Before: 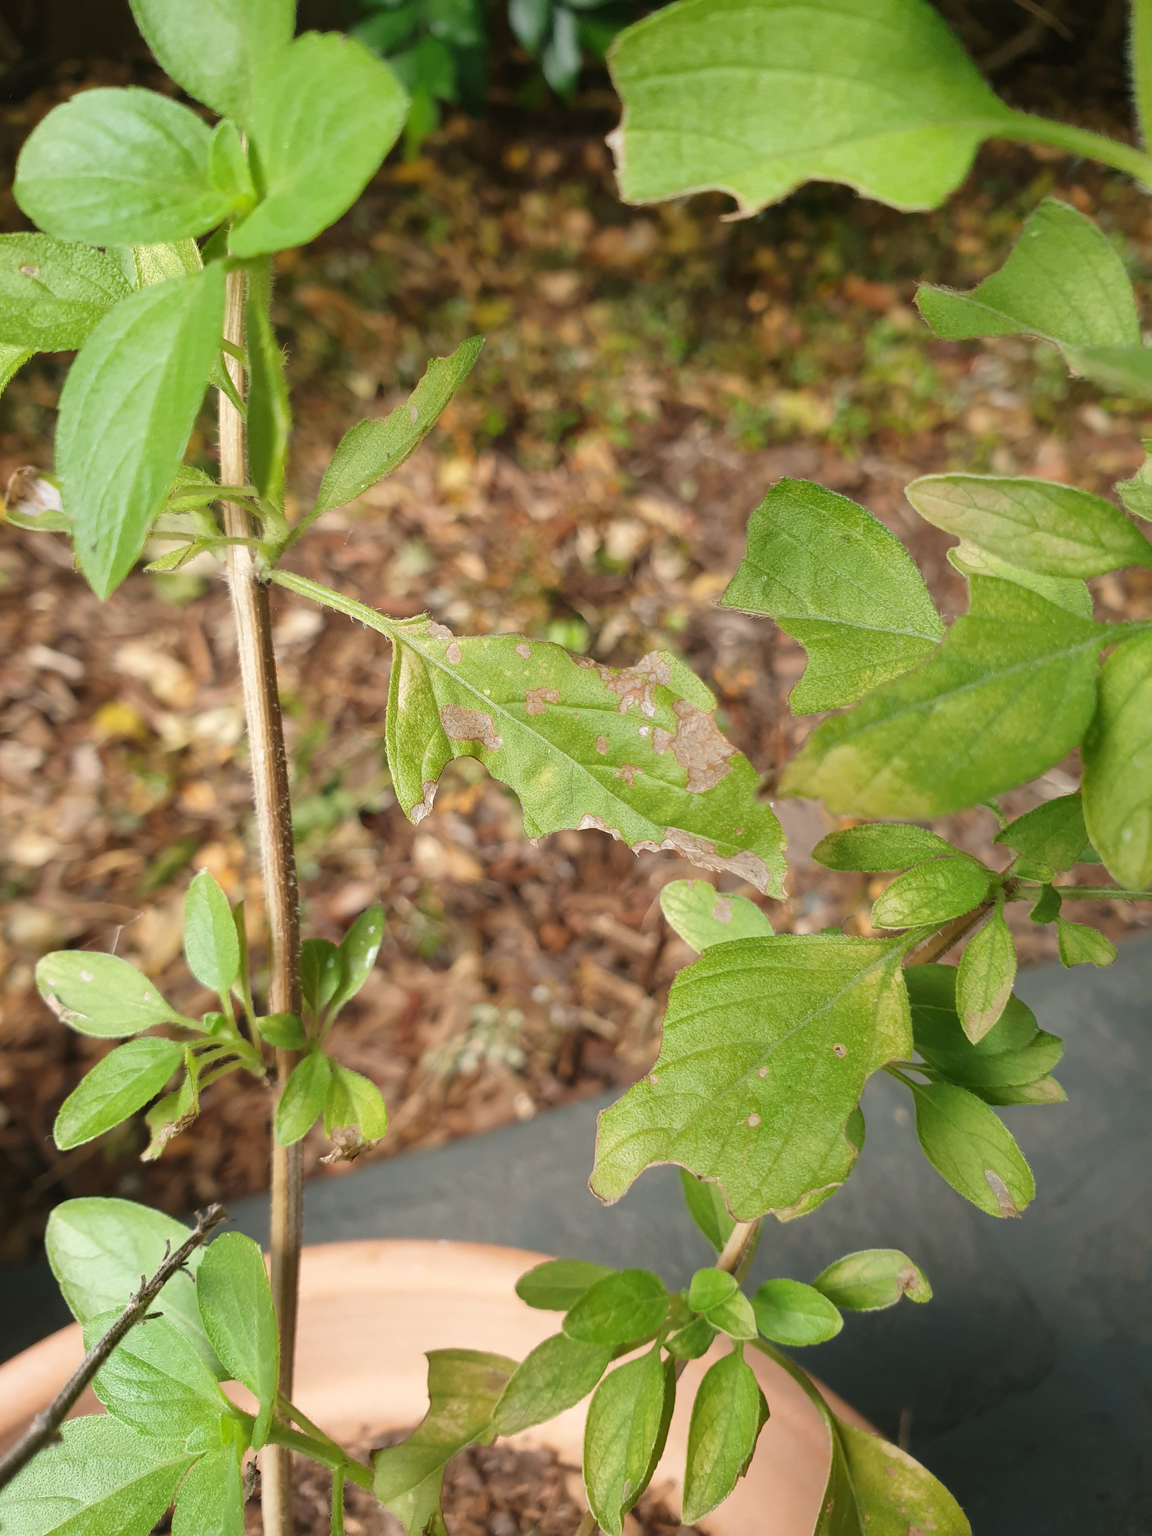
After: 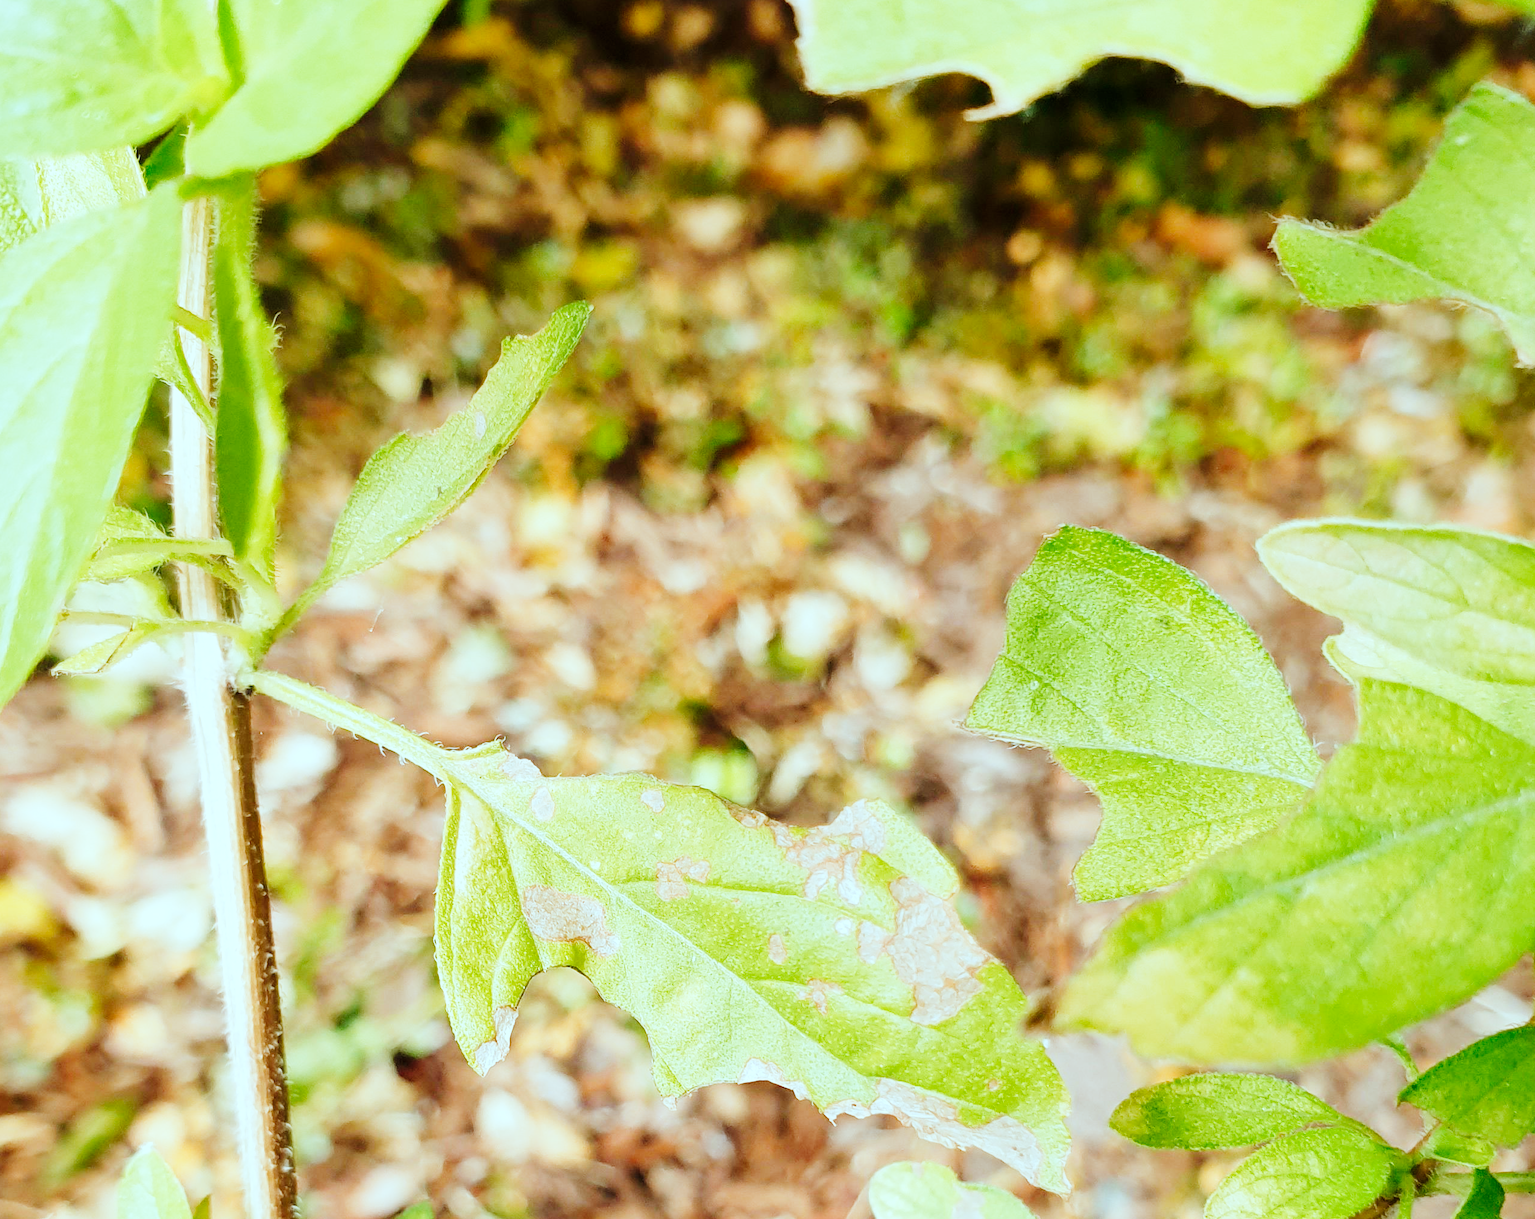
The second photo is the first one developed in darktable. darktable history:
crop and rotate: left 9.644%, top 9.498%, right 6.091%, bottom 40.322%
tone equalizer: on, module defaults
tone curve: curves: ch0 [(0, 0) (0.004, 0) (0.133, 0.071) (0.325, 0.456) (0.832, 0.957) (1, 1)], preserve colors none
color correction: highlights a* -9.98, highlights b* -10.35
